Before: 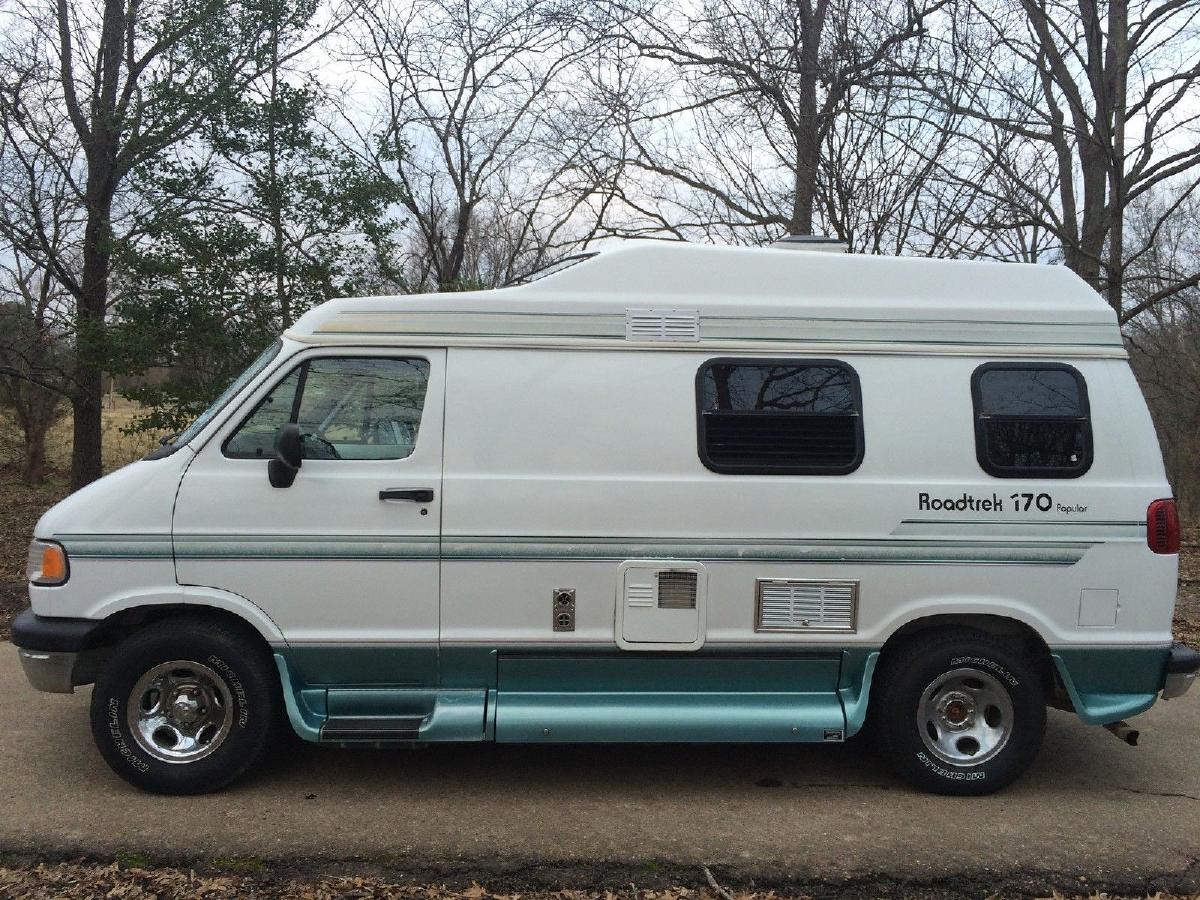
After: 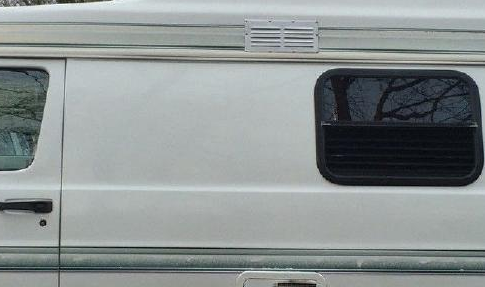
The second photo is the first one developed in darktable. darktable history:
crop: left 31.751%, top 32.172%, right 27.8%, bottom 35.83%
shadows and highlights: soften with gaussian
